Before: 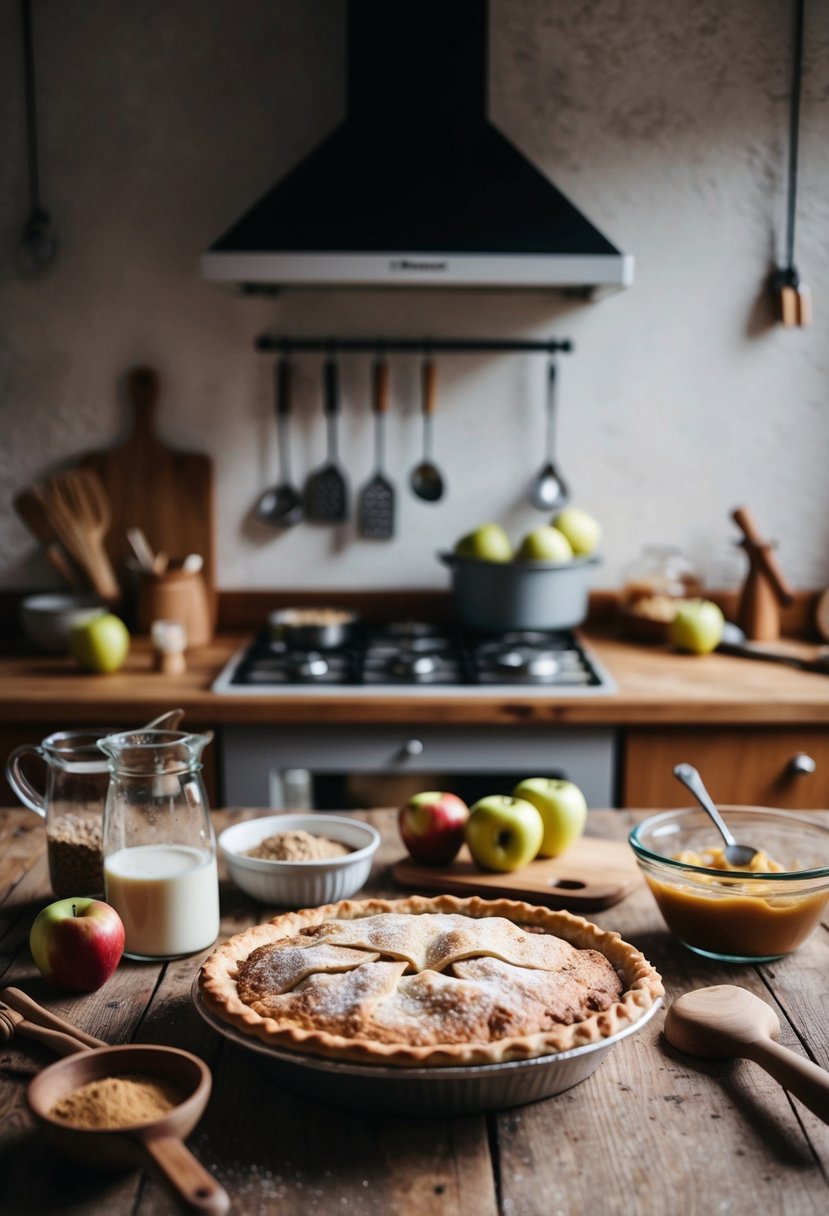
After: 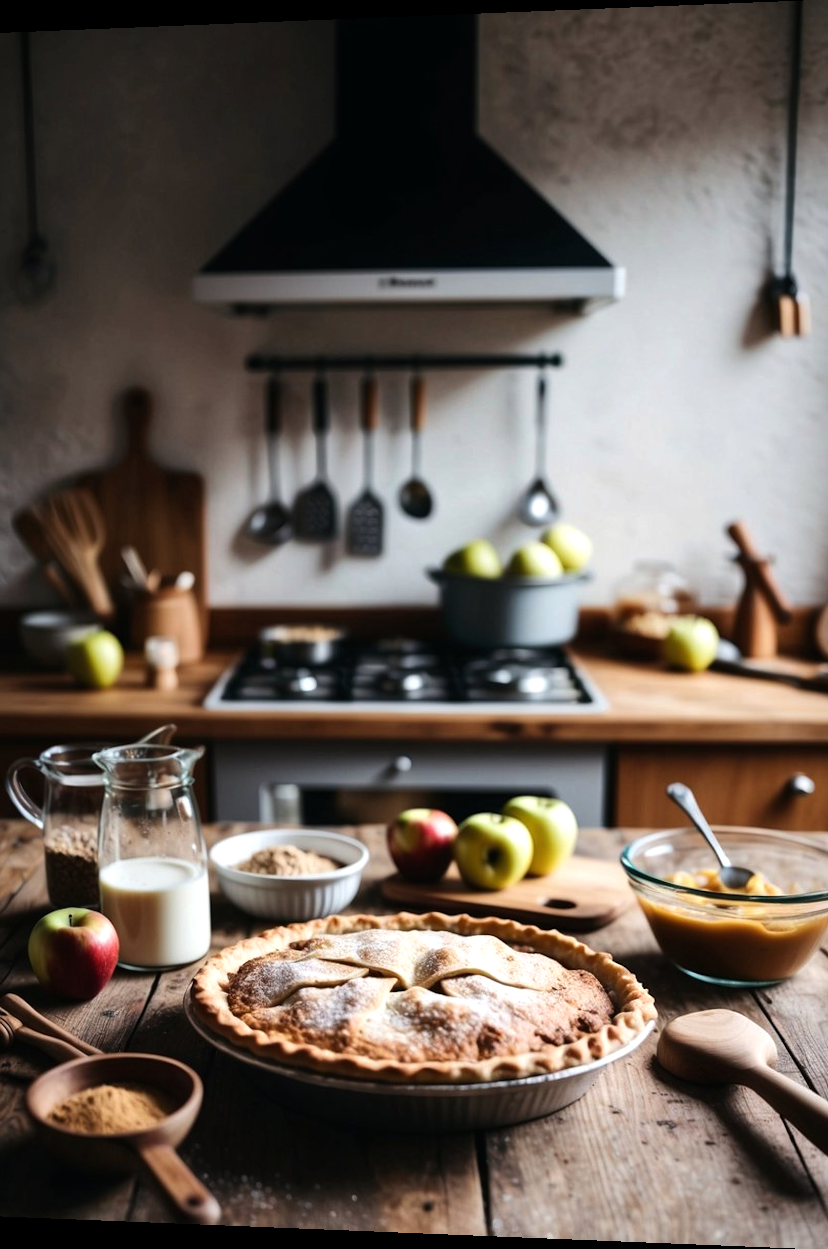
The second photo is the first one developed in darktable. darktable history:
rotate and perspective: lens shift (horizontal) -0.055, automatic cropping off
tone equalizer: -8 EV -0.417 EV, -7 EV -0.389 EV, -6 EV -0.333 EV, -5 EV -0.222 EV, -3 EV 0.222 EV, -2 EV 0.333 EV, -1 EV 0.389 EV, +0 EV 0.417 EV, edges refinement/feathering 500, mask exposure compensation -1.57 EV, preserve details no
